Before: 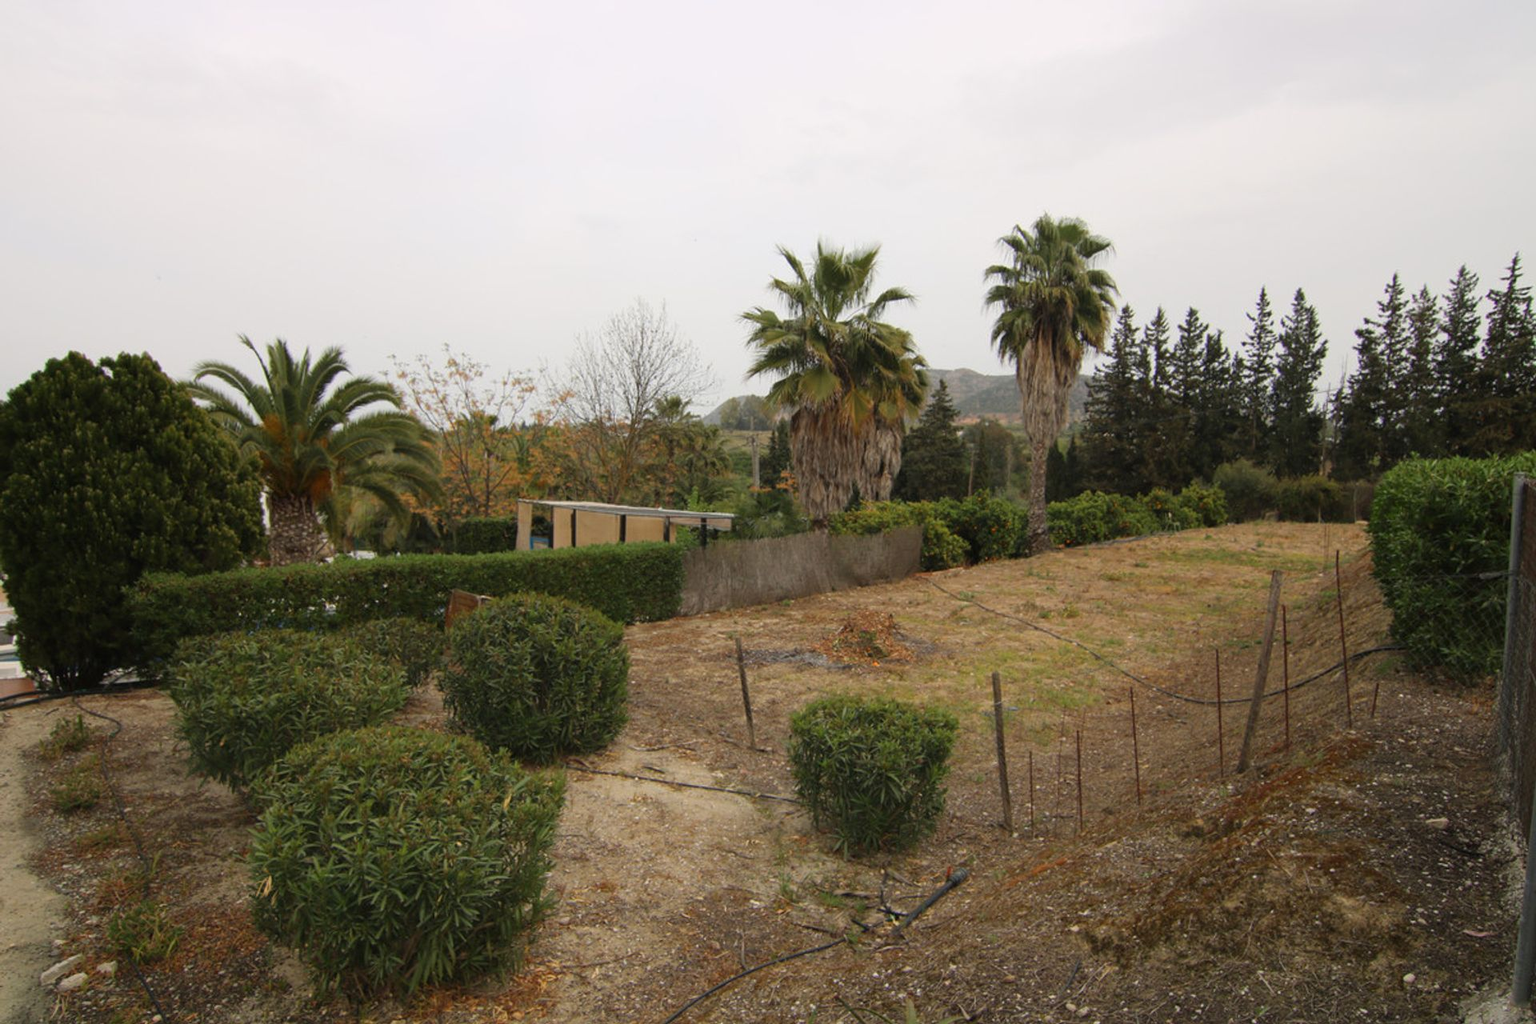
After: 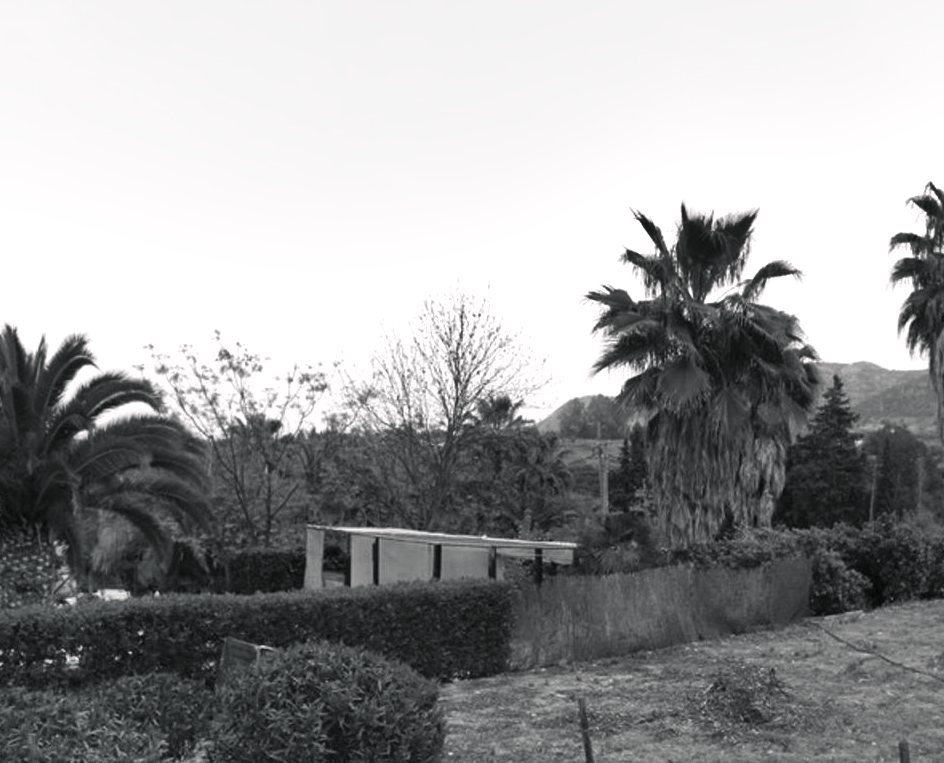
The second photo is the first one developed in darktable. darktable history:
crop: left 17.785%, top 7.799%, right 33.015%, bottom 32.541%
shadows and highlights: soften with gaussian
color calibration: output gray [0.23, 0.37, 0.4, 0], illuminant custom, x 0.389, y 0.387, temperature 3845.2 K
color balance rgb: shadows lift › chroma 1.015%, shadows lift › hue 214.71°, highlights gain › chroma 0.299%, highlights gain › hue 330.49°, perceptual saturation grading › global saturation 30.161%, perceptual brilliance grading › global brilliance 15.321%, perceptual brilliance grading › shadows -34.195%
